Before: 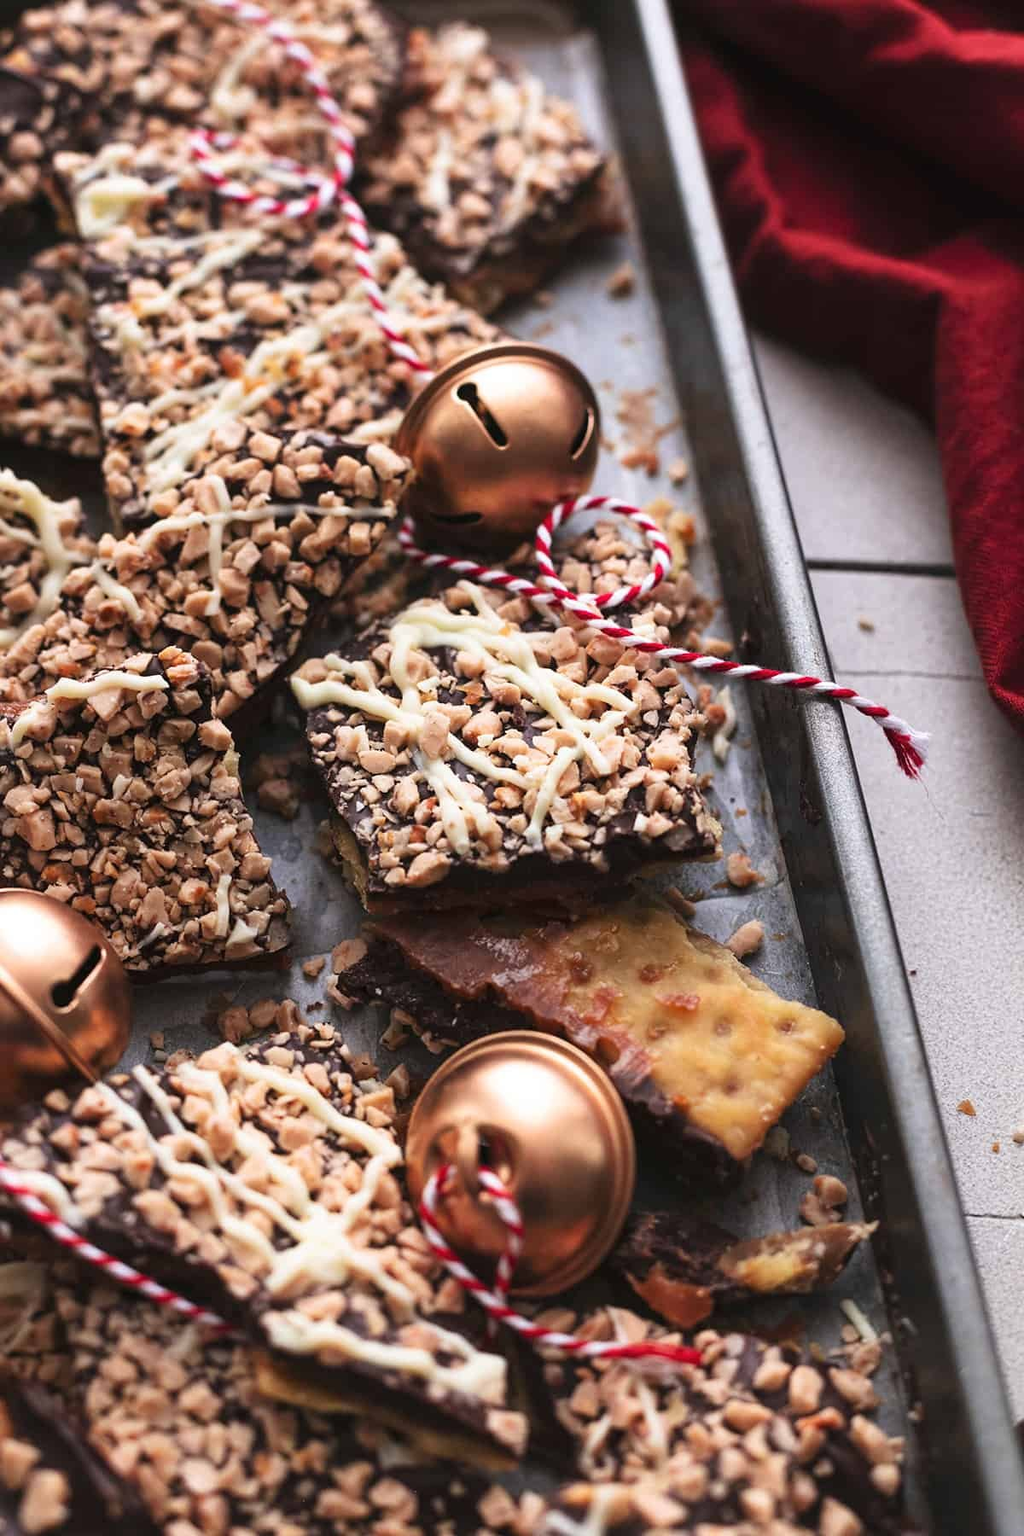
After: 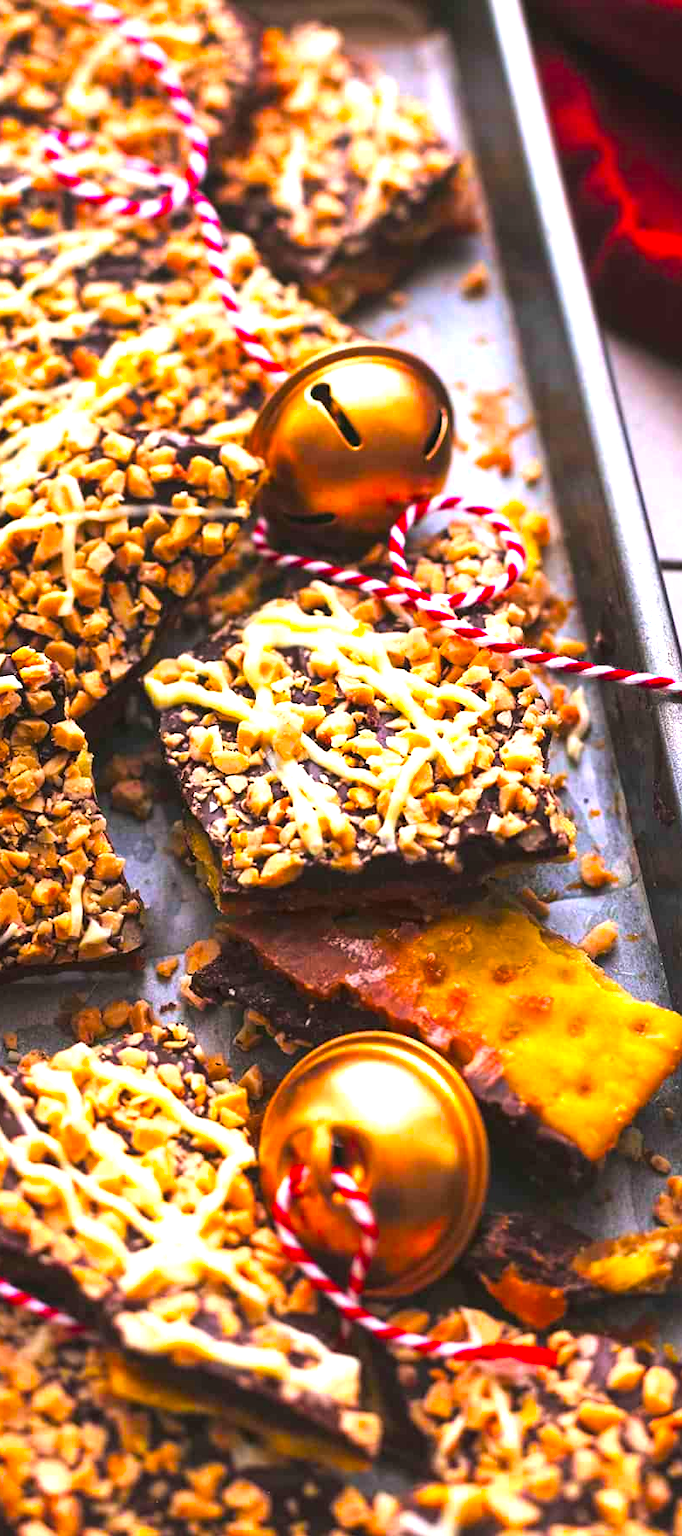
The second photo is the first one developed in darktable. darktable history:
shadows and highlights: radius 122.04, shadows 21.9, white point adjustment -9.61, highlights -12.78, soften with gaussian
crop and rotate: left 14.358%, right 18.985%
exposure: black level correction 0, exposure 1.198 EV, compensate highlight preservation false
color balance rgb: linear chroma grading › highlights 99.967%, linear chroma grading › global chroma 23.834%, perceptual saturation grading › global saturation 0.897%, saturation formula JzAzBz (2021)
